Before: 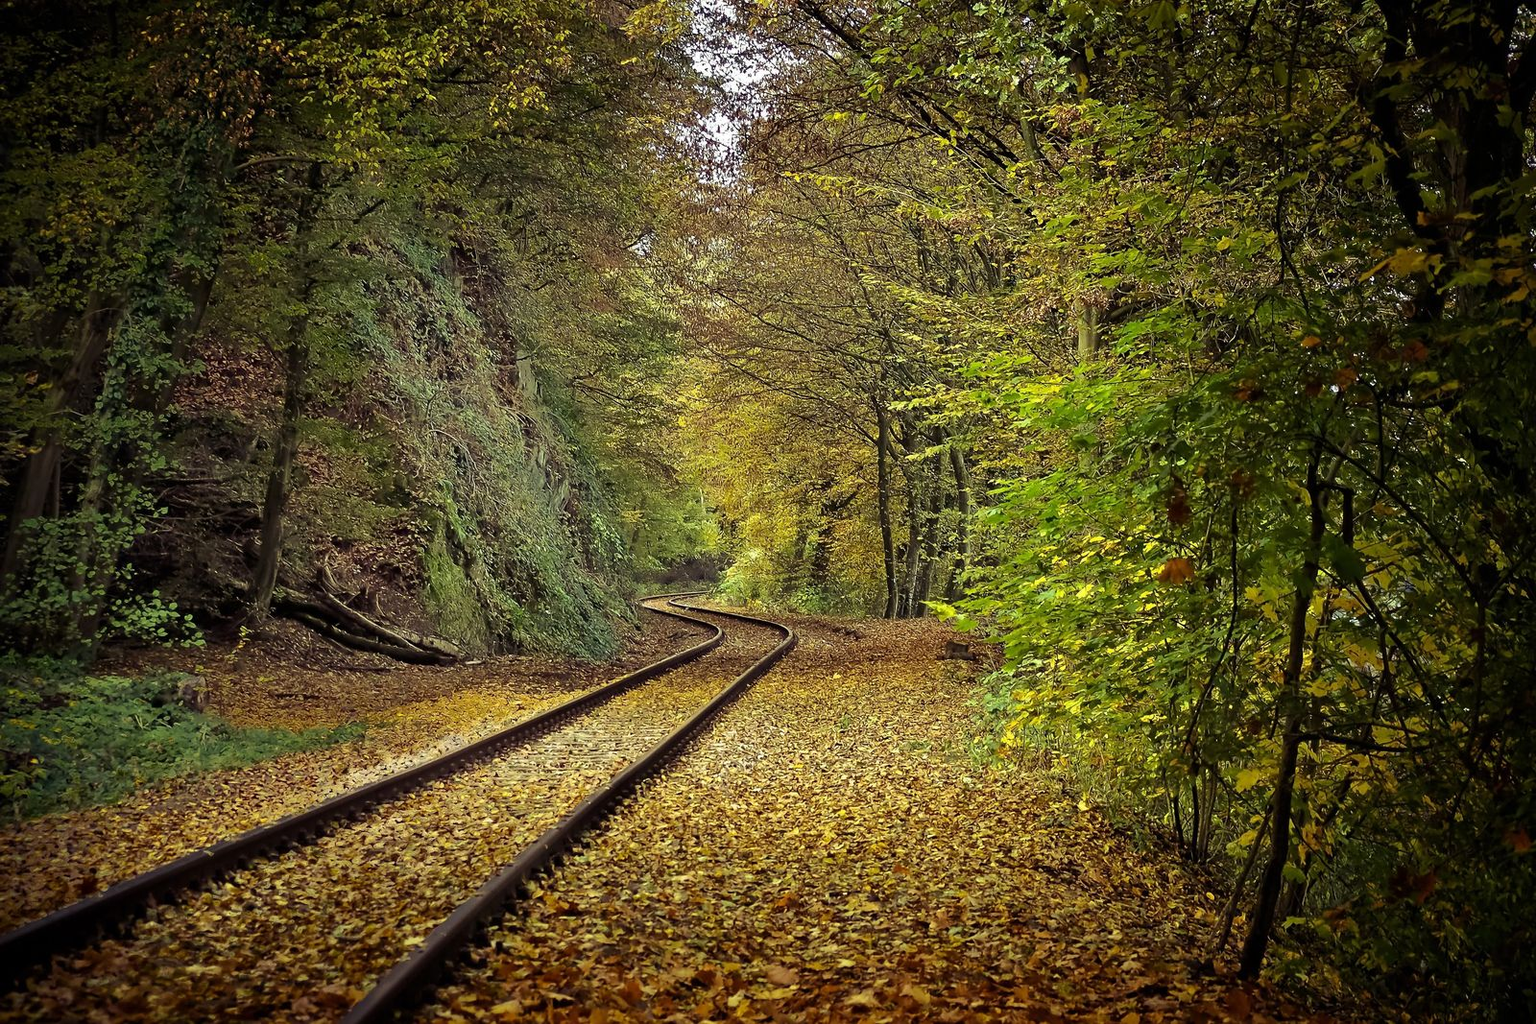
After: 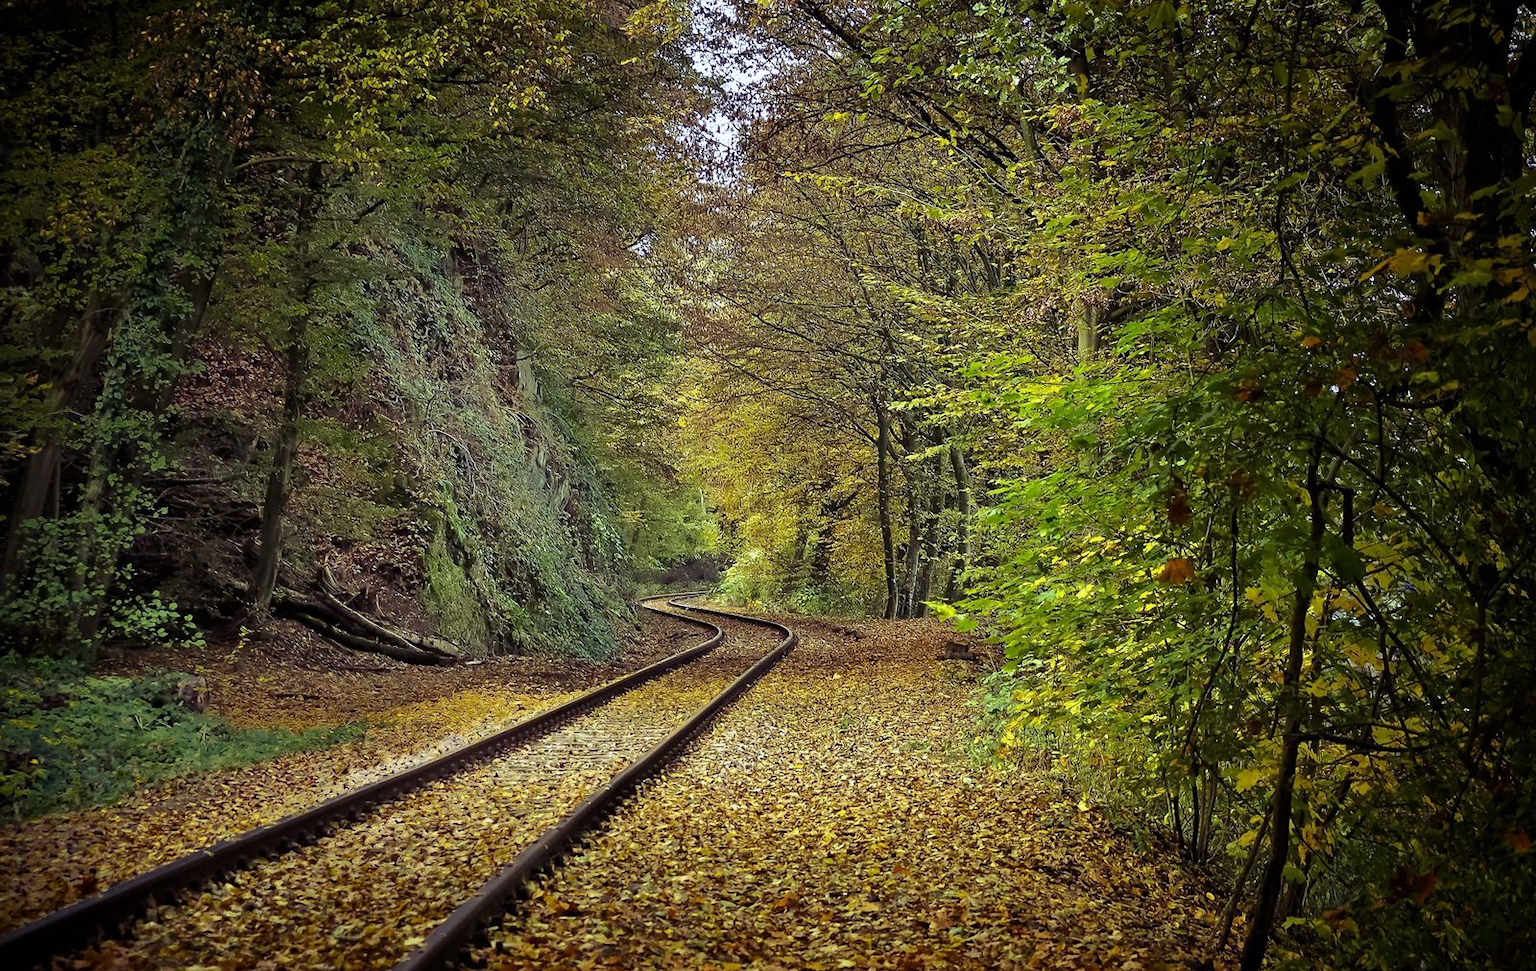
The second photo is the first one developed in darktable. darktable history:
crop and rotate: top 0%, bottom 5.097%
white balance: red 0.967, blue 1.119, emerald 0.756
